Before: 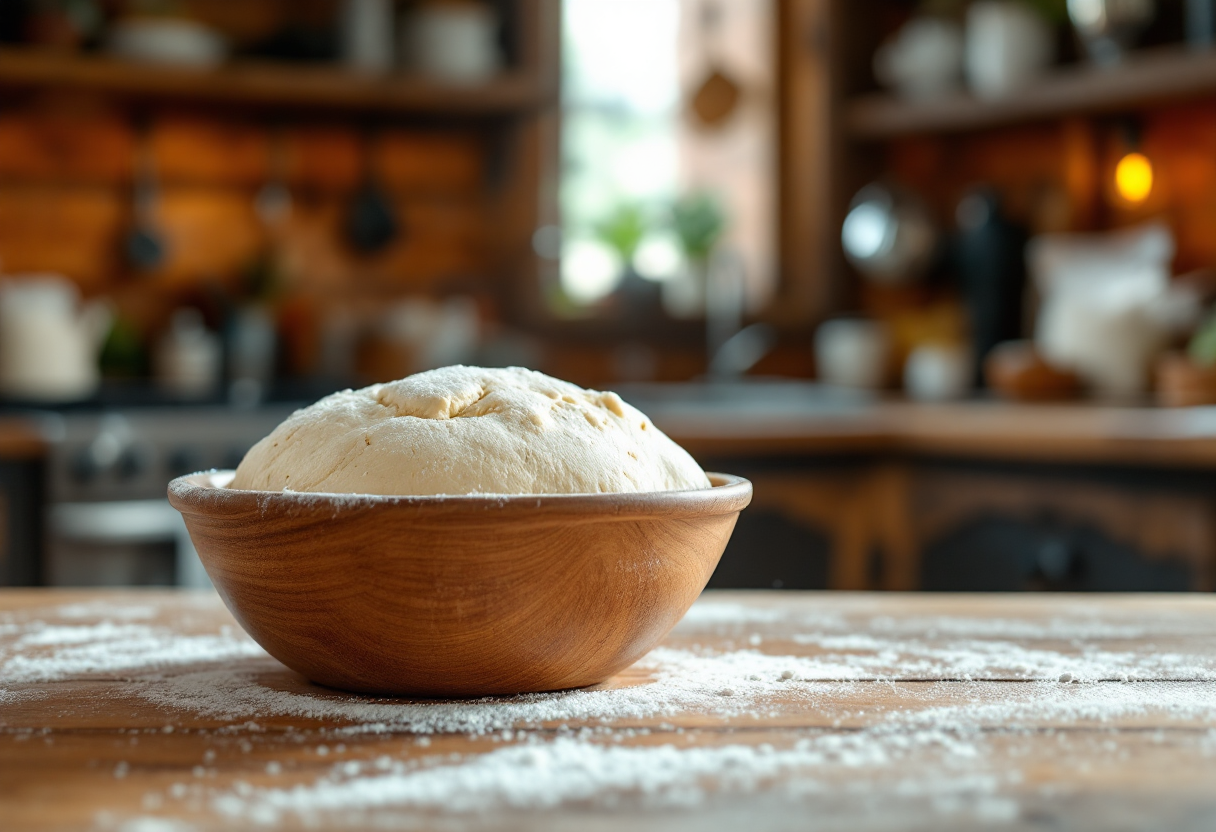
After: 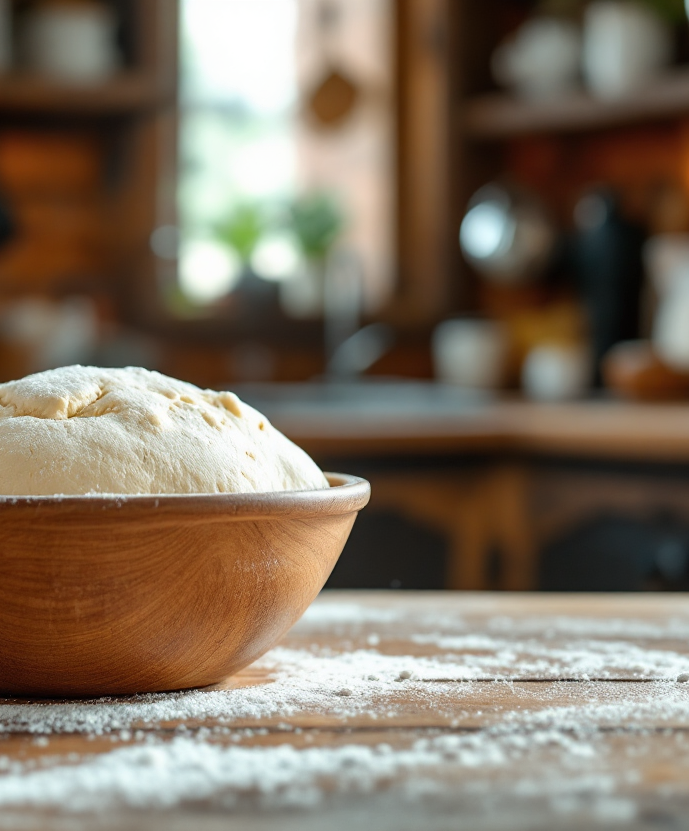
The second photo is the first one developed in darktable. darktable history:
shadows and highlights: radius 108.52, shadows 40.68, highlights -72.88, low approximation 0.01, soften with gaussian
crop: left 31.458%, top 0%, right 11.876%
